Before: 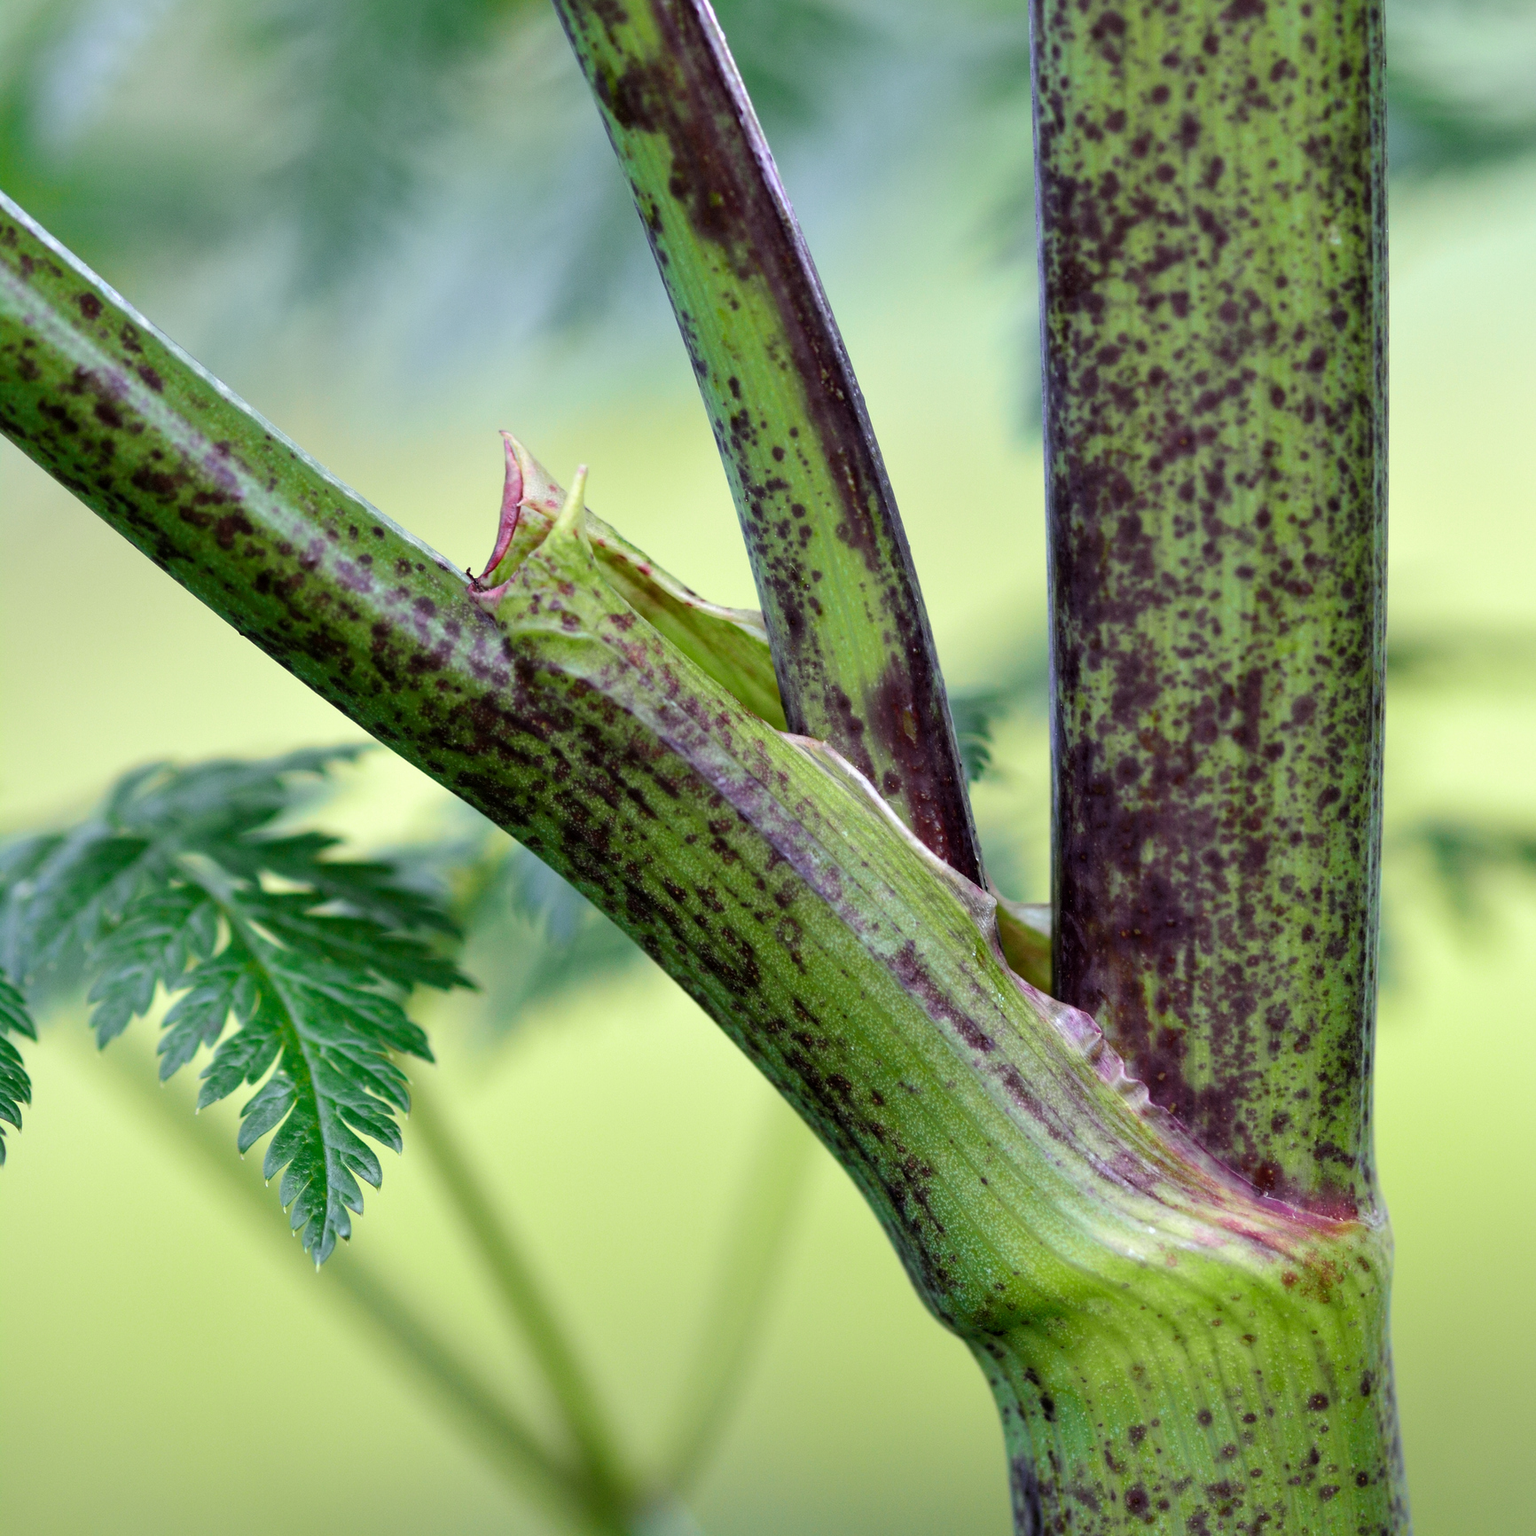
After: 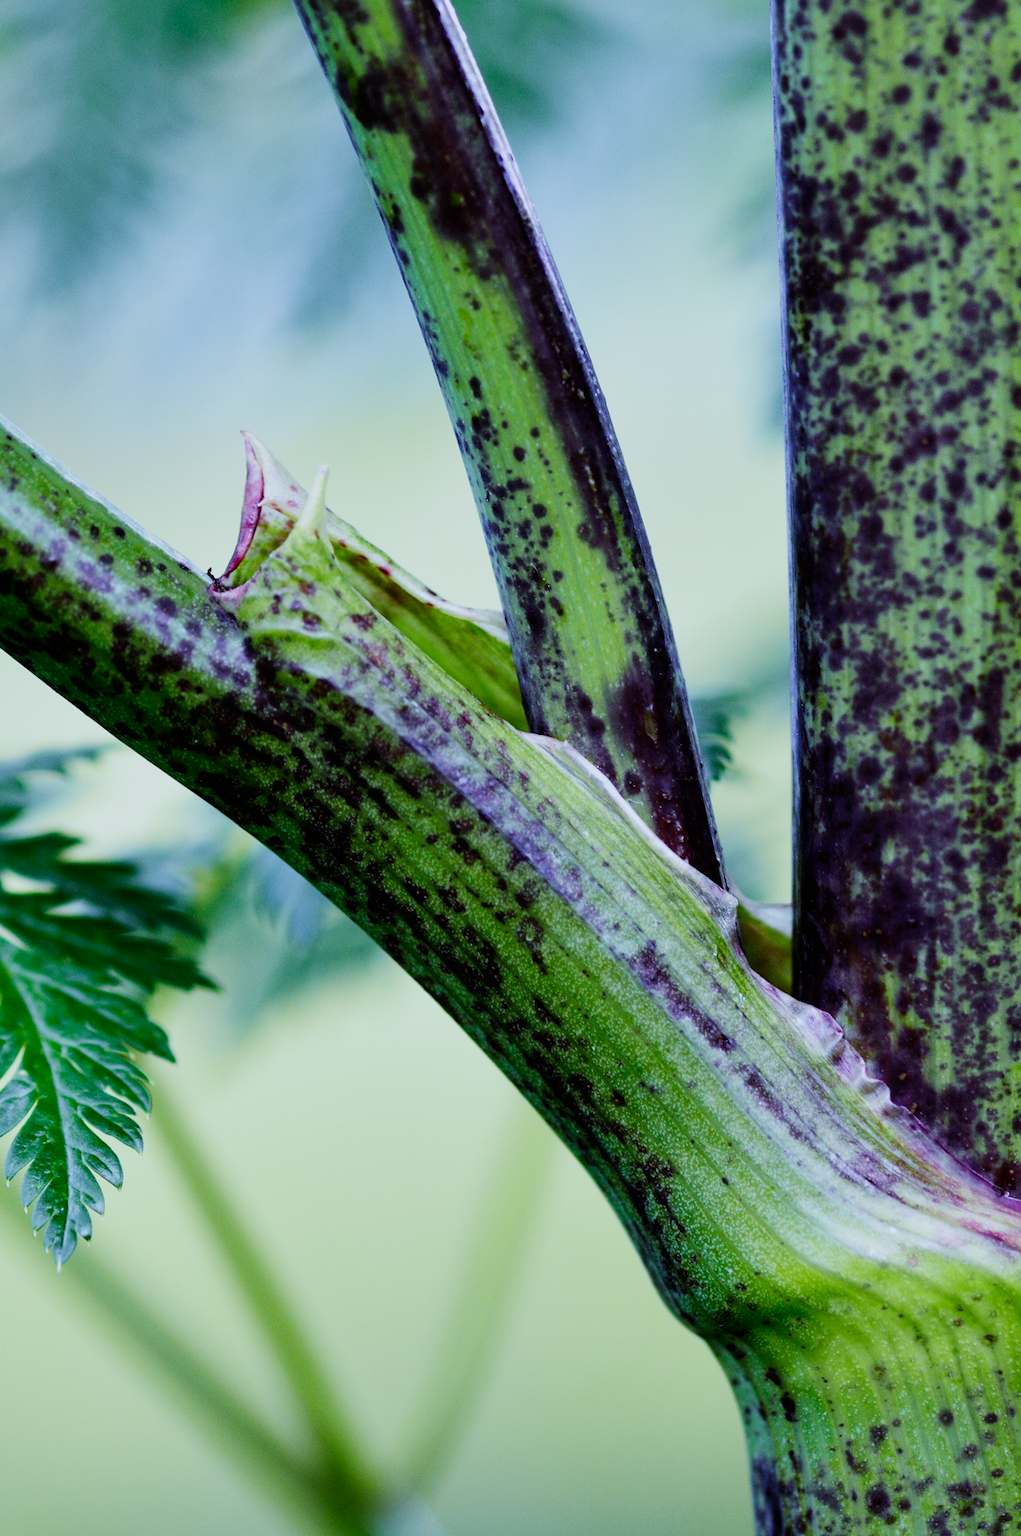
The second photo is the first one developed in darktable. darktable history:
crop: left 16.899%, right 16.556%
white balance: red 0.871, blue 1.249
sigmoid: contrast 1.69, skew -0.23, preserve hue 0%, red attenuation 0.1, red rotation 0.035, green attenuation 0.1, green rotation -0.017, blue attenuation 0.15, blue rotation -0.052, base primaries Rec2020
